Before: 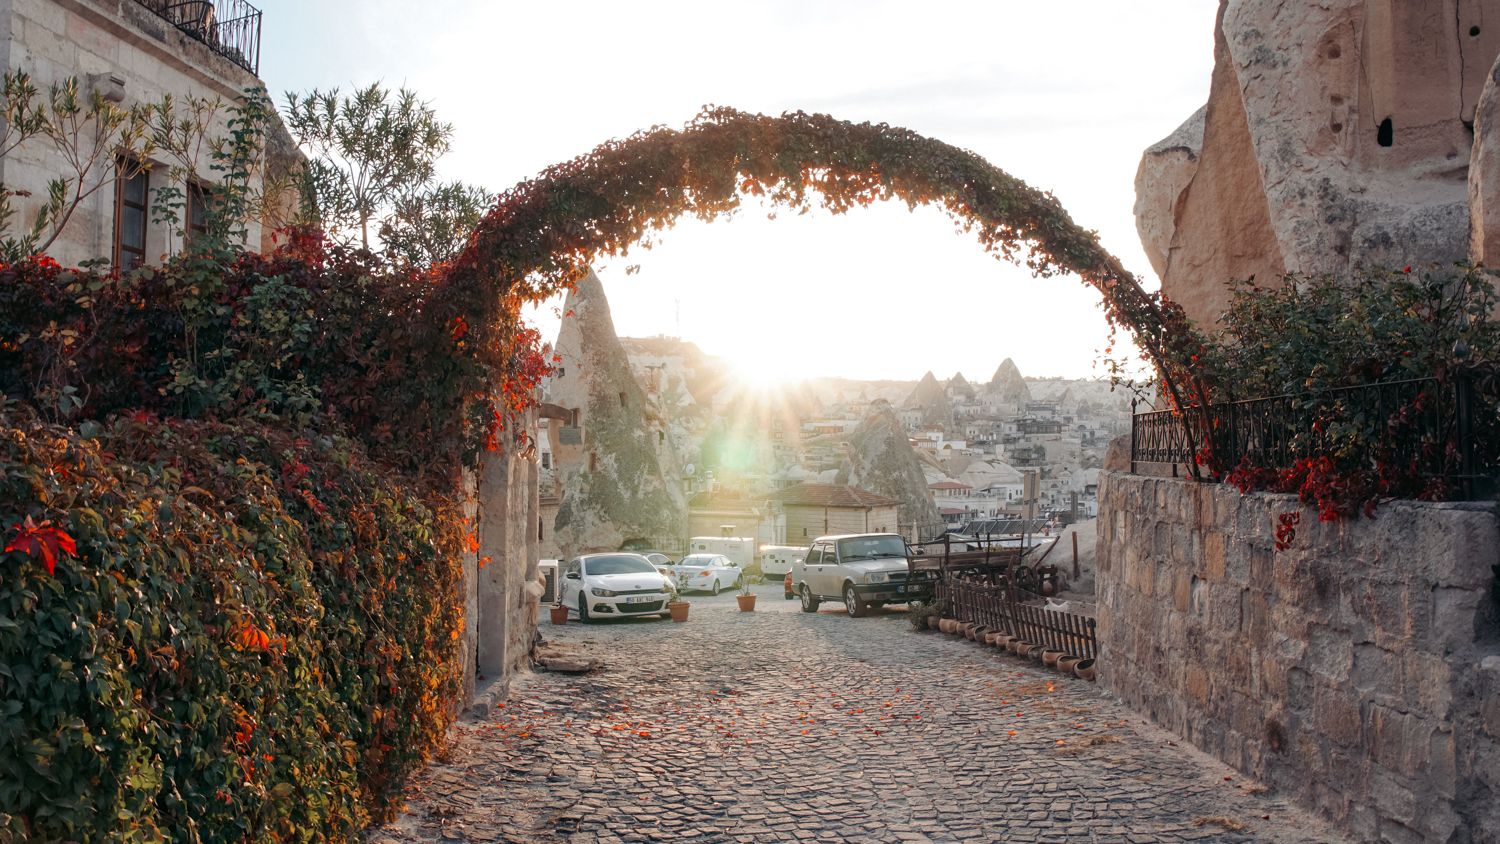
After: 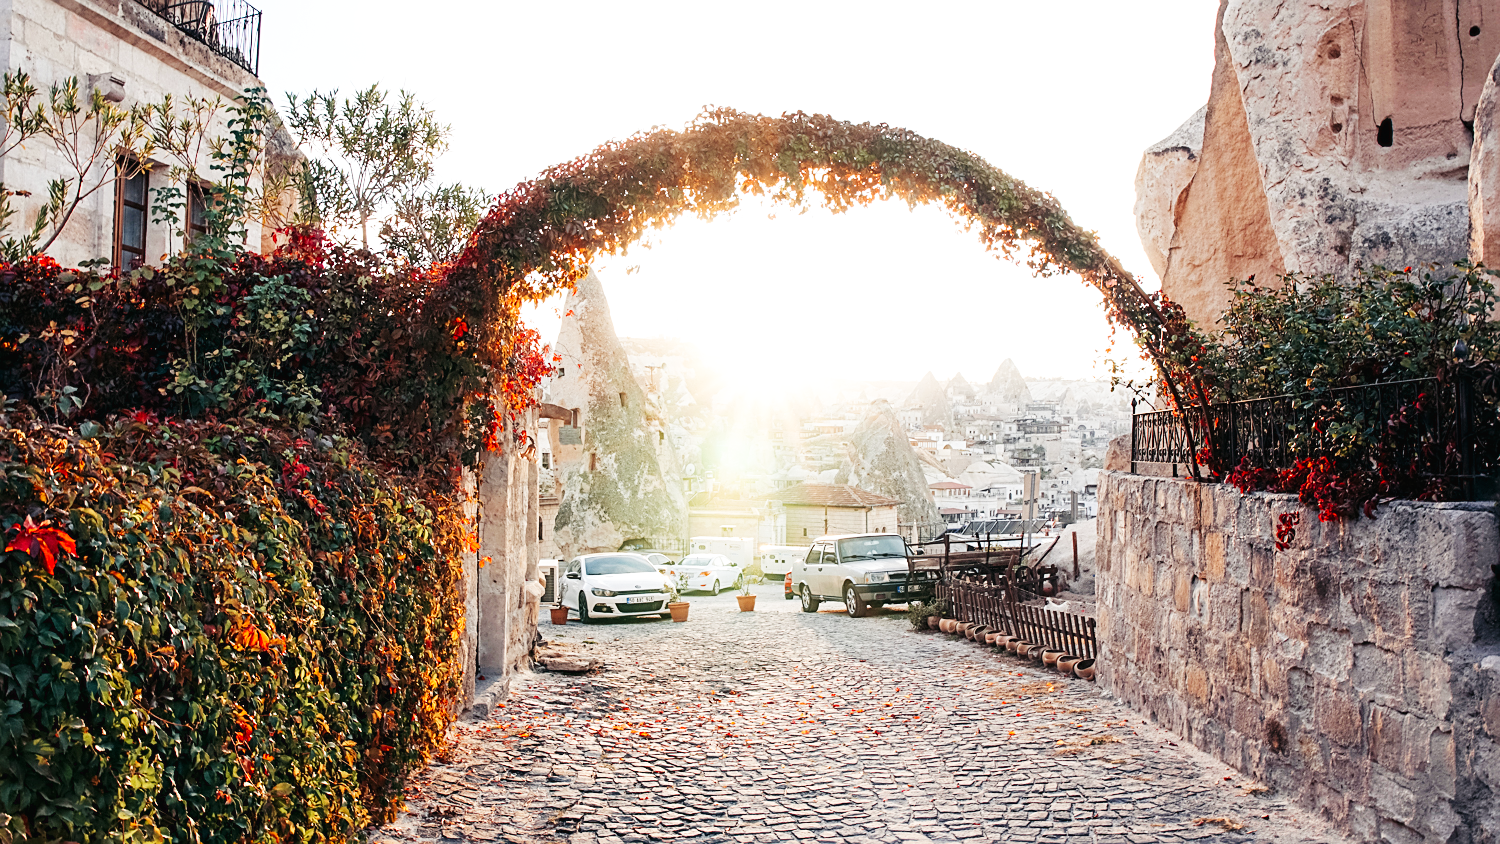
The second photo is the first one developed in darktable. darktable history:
base curve: curves: ch0 [(0, 0.003) (0.001, 0.002) (0.006, 0.004) (0.02, 0.022) (0.048, 0.086) (0.094, 0.234) (0.162, 0.431) (0.258, 0.629) (0.385, 0.8) (0.548, 0.918) (0.751, 0.988) (1, 1)], preserve colors none
sharpen: on, module defaults
